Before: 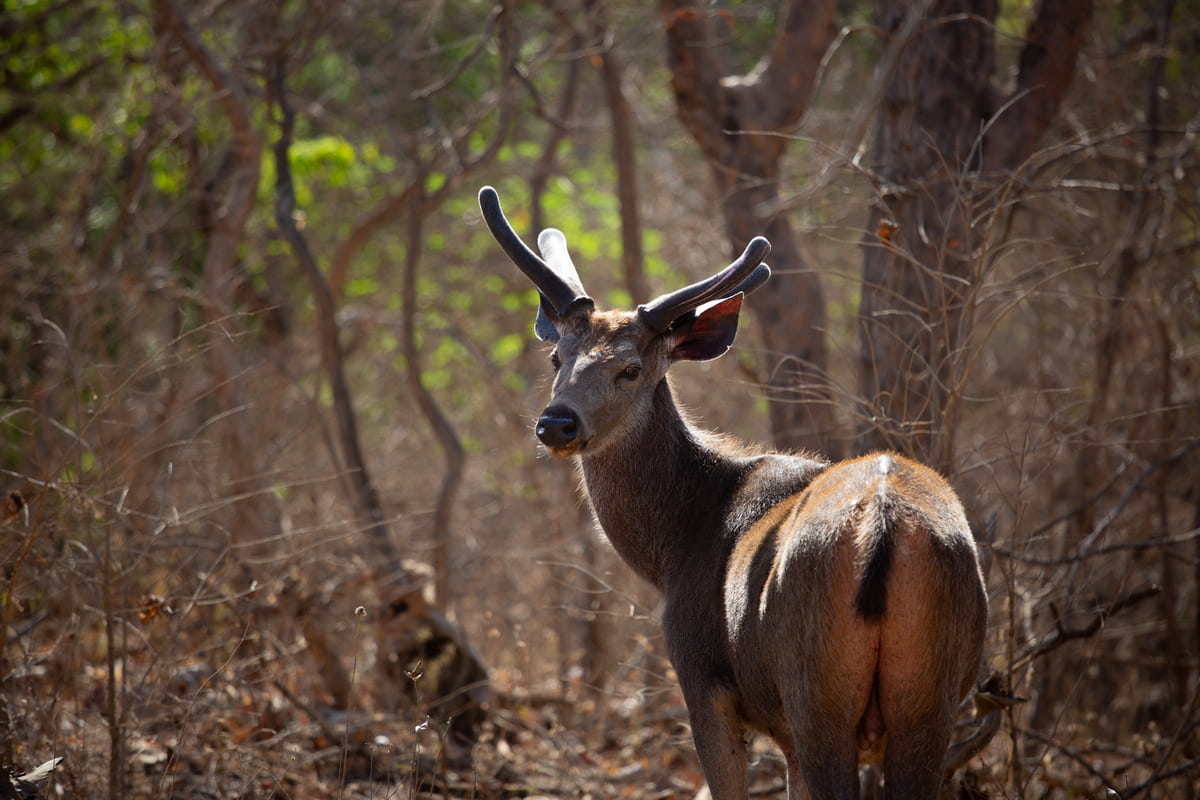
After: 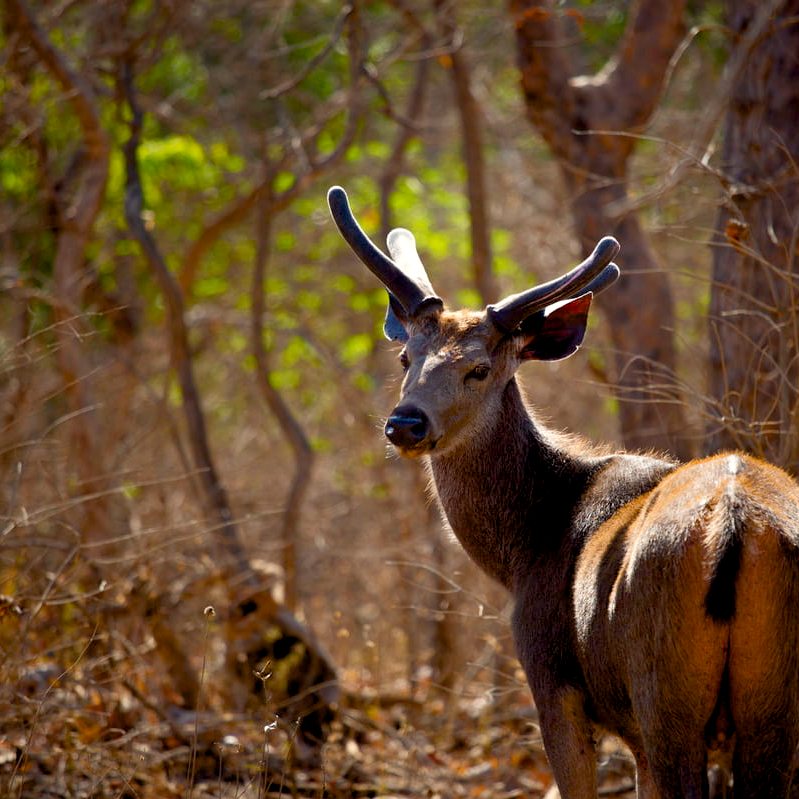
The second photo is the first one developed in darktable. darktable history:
exposure: black level correction 0.002, exposure 0.15 EV, compensate highlight preservation false
color balance rgb: shadows lift › chroma 1%, shadows lift › hue 240.84°, highlights gain › chroma 2%, highlights gain › hue 73.2°, global offset › luminance -0.5%, perceptual saturation grading › global saturation 20%, perceptual saturation grading › highlights -25%, perceptual saturation grading › shadows 50%, global vibrance 25.26%
crop and rotate: left 12.648%, right 20.685%
